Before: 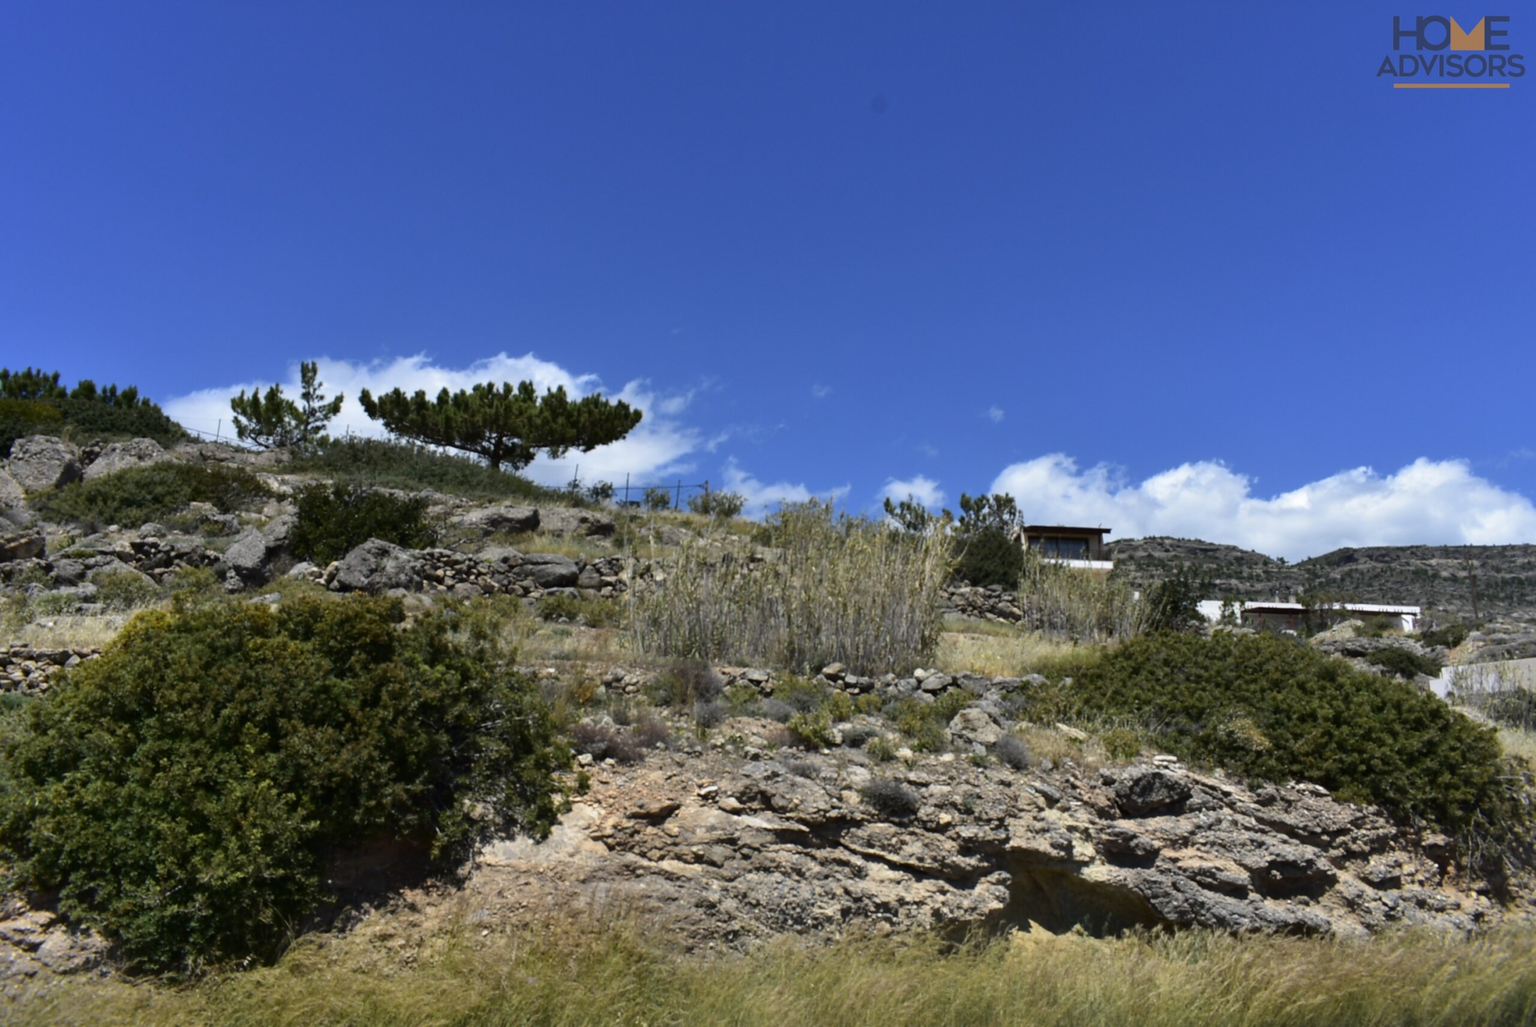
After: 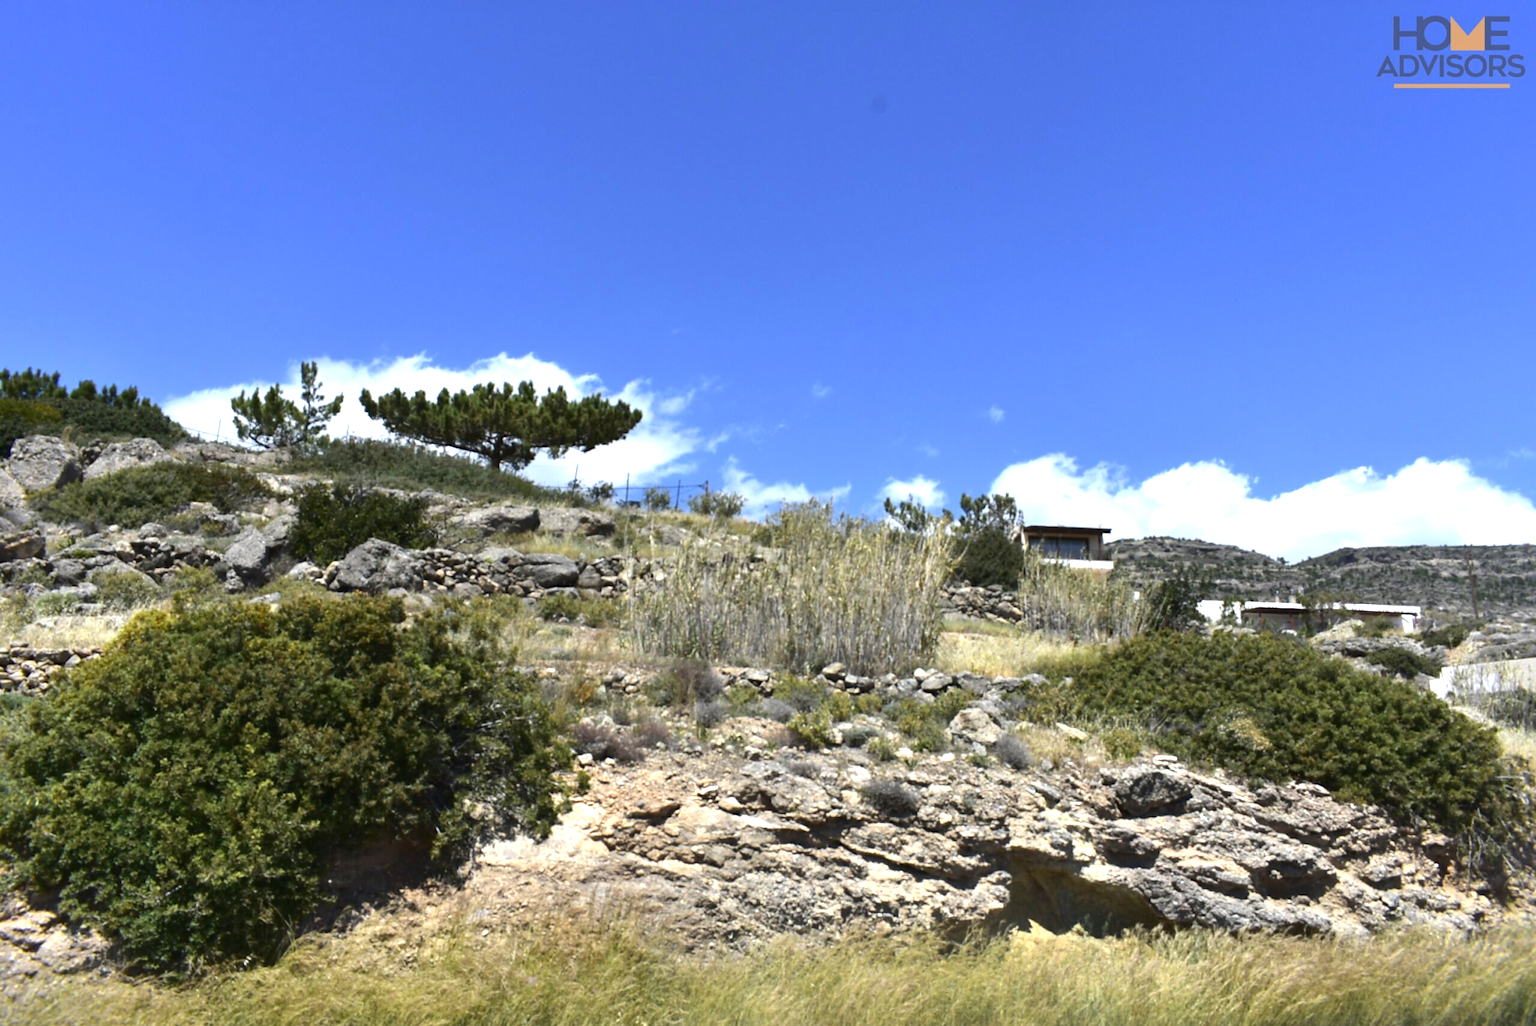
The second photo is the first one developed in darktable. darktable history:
exposure: black level correction 0, exposure 1.012 EV, compensate highlight preservation false
